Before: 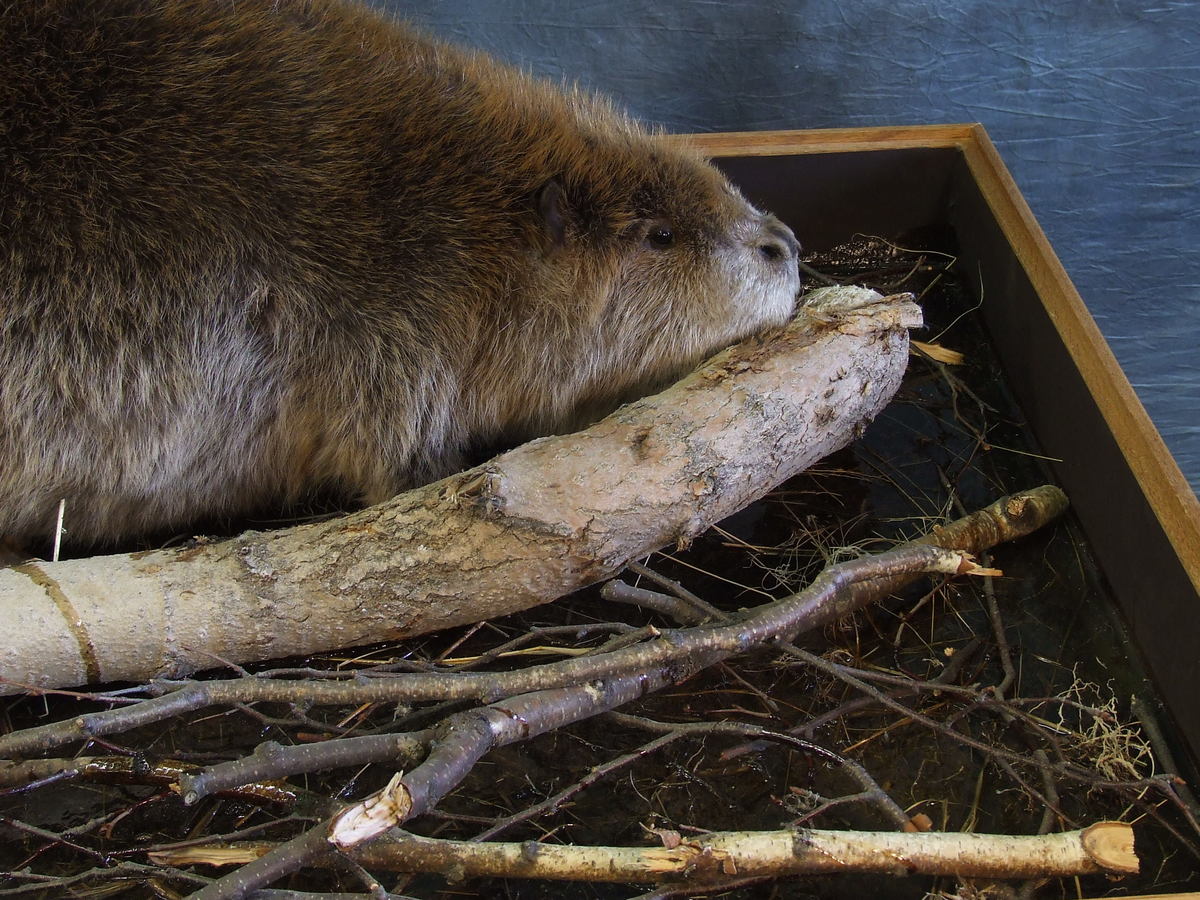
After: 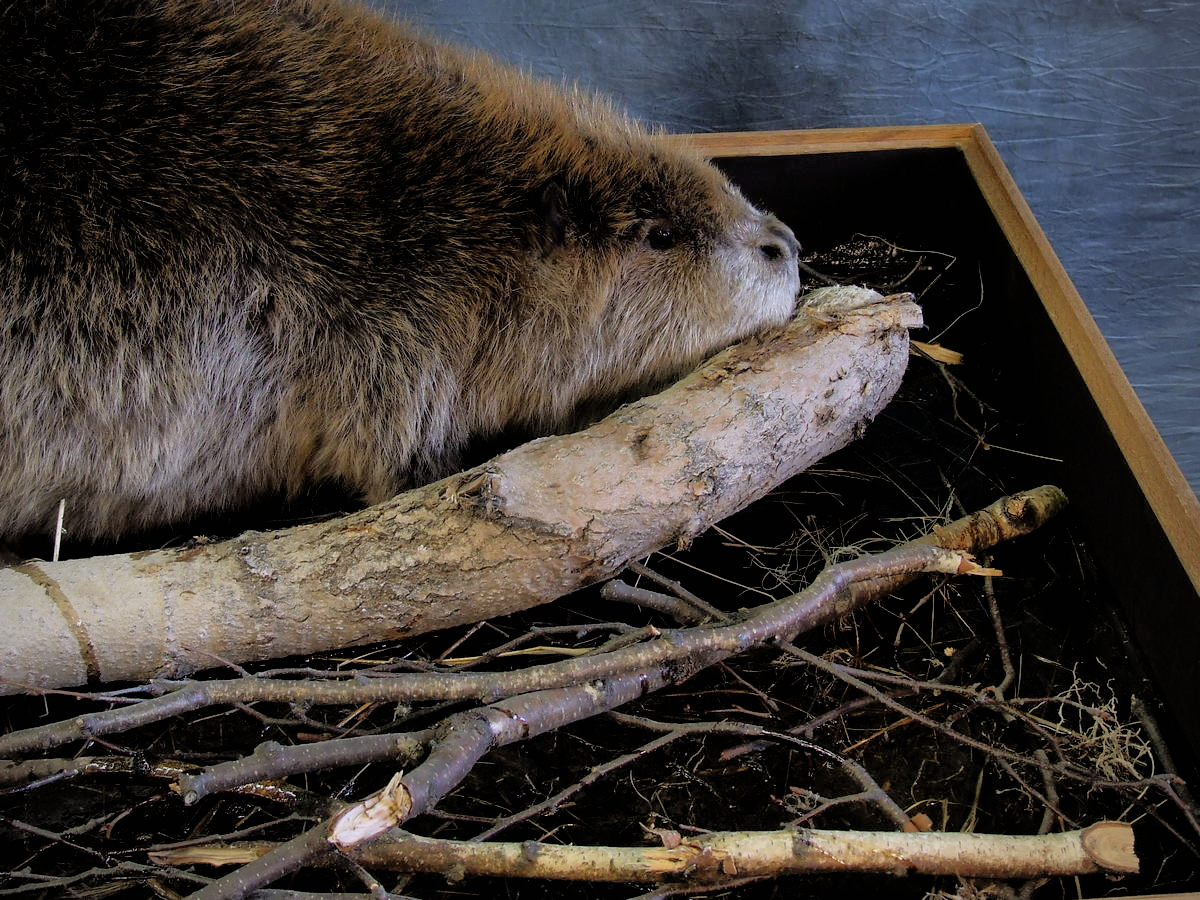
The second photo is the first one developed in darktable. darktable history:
filmic rgb: black relative exposure -4.93 EV, white relative exposure 2.84 EV, hardness 3.72
white balance: red 1.009, blue 1.027
shadows and highlights: on, module defaults
vignetting: fall-off radius 60.92%
